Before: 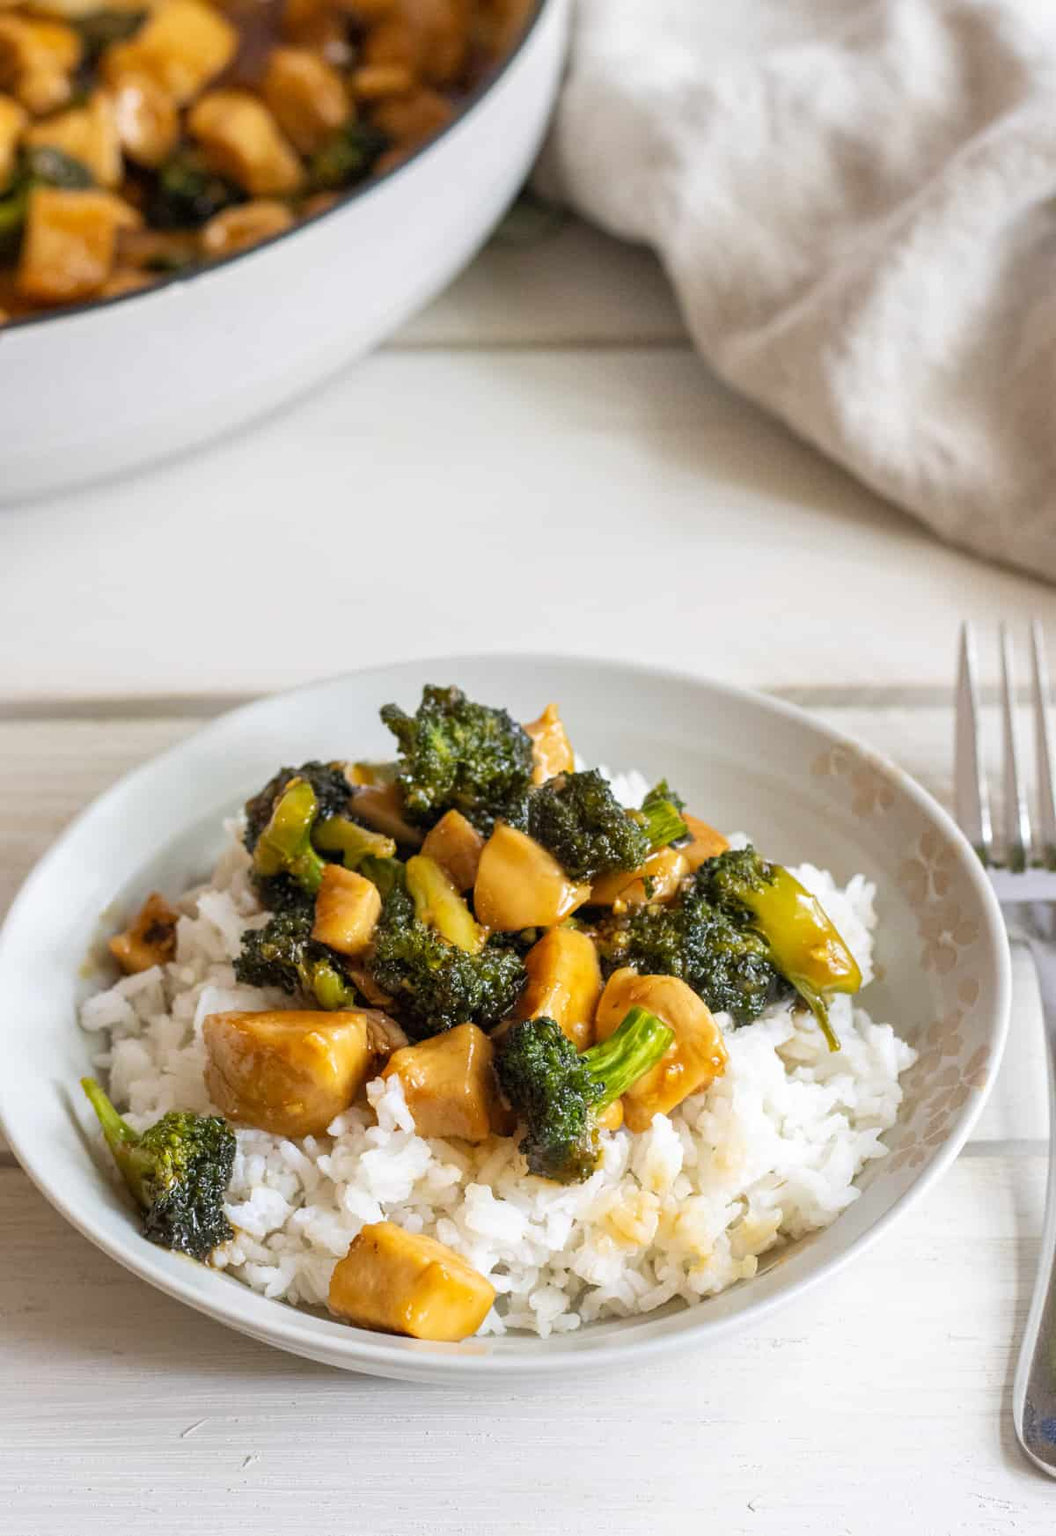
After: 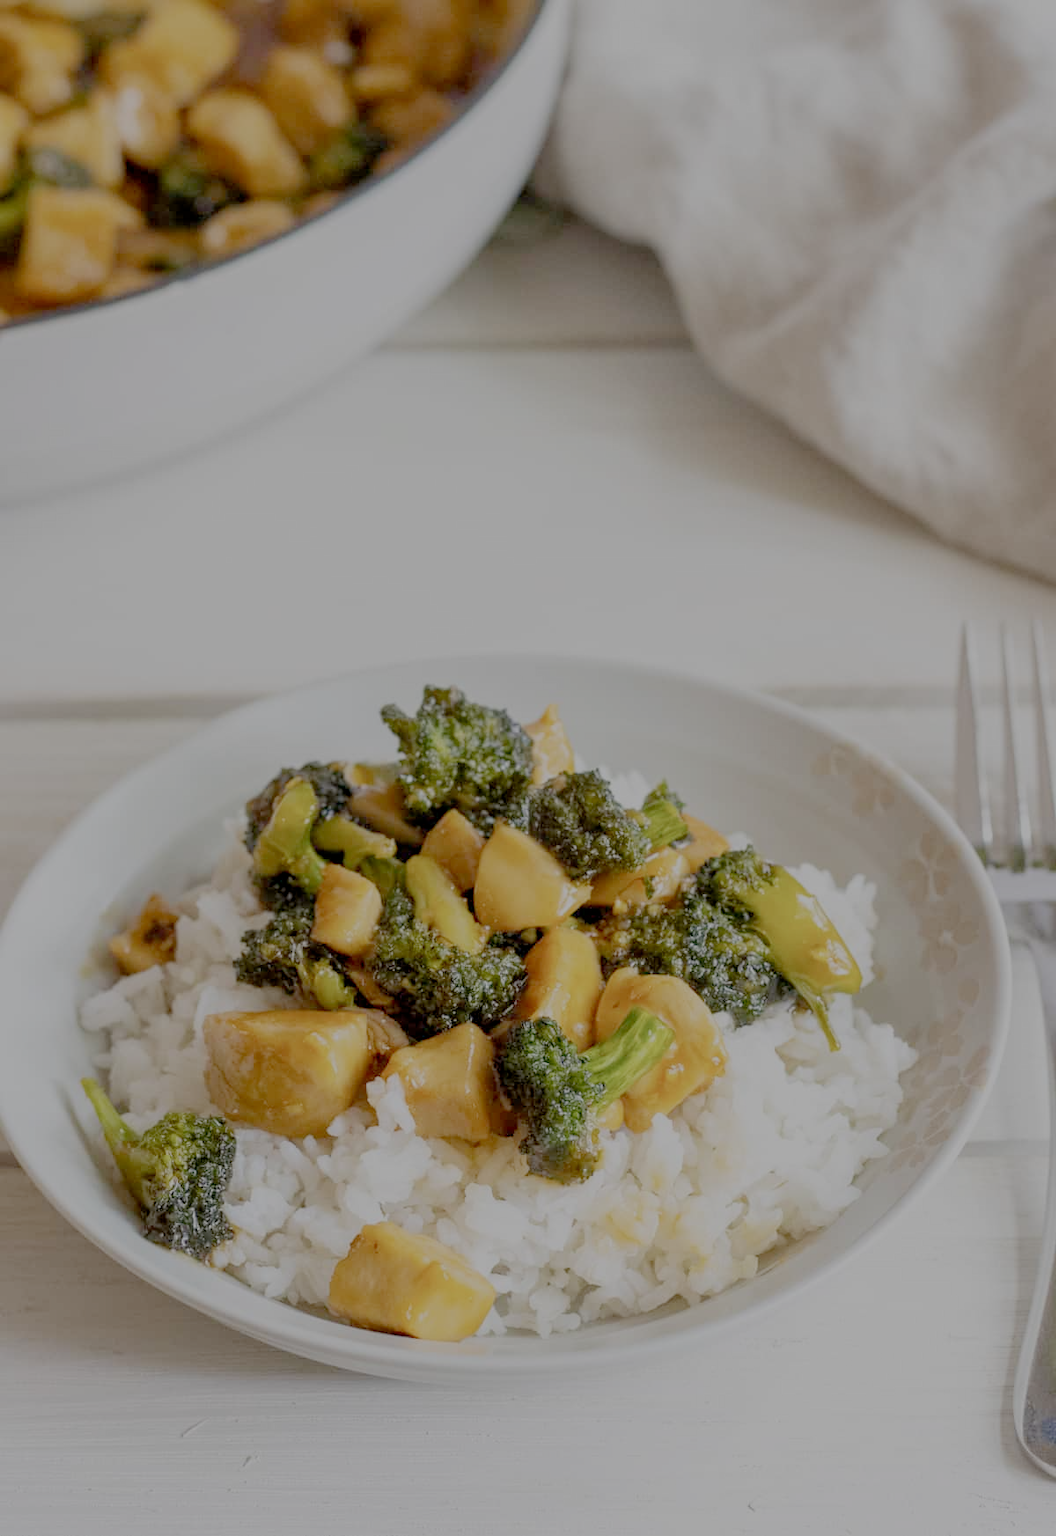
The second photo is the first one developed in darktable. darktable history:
filmic rgb: white relative exposure 8 EV, threshold 3 EV, structure ↔ texture 100%, target black luminance 0%, hardness 2.44, latitude 76.53%, contrast 0.562, shadows ↔ highlights balance 0%, preserve chrominance no, color science v4 (2020), iterations of high-quality reconstruction 10, type of noise poissonian, enable highlight reconstruction true
